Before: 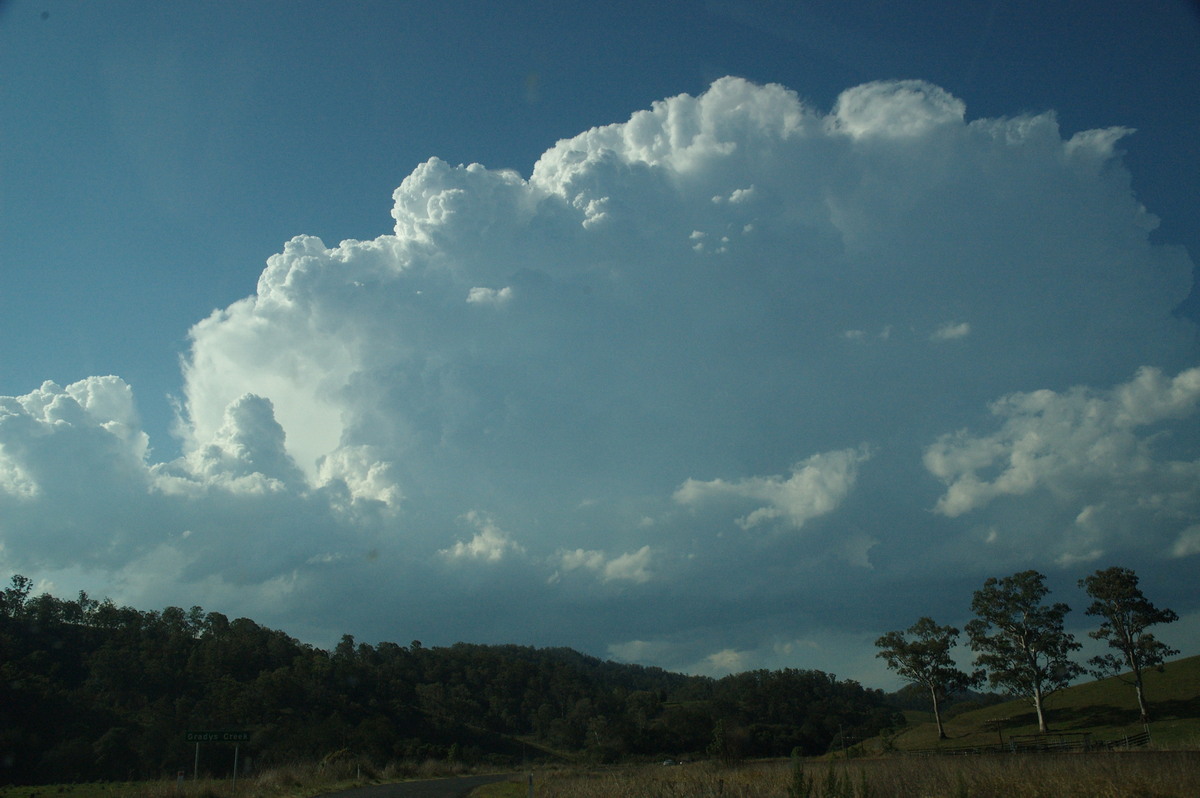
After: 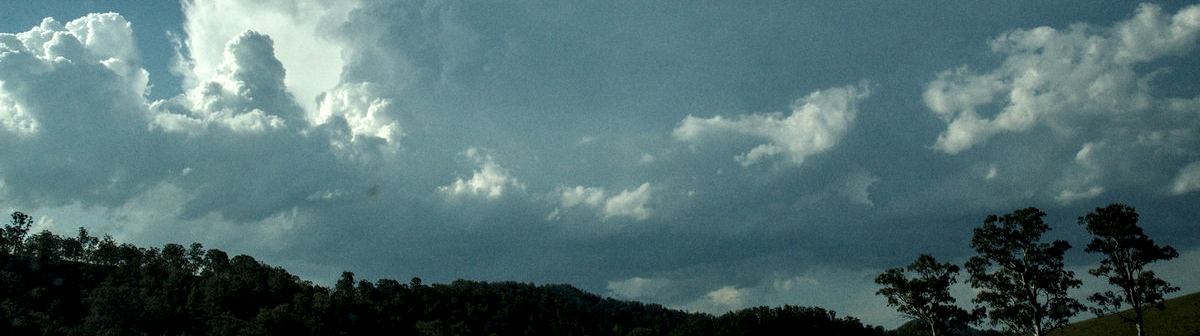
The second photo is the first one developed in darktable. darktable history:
grain: coarseness 0.09 ISO, strength 10%
crop: top 45.551%, bottom 12.262%
local contrast: highlights 19%, detail 186%
